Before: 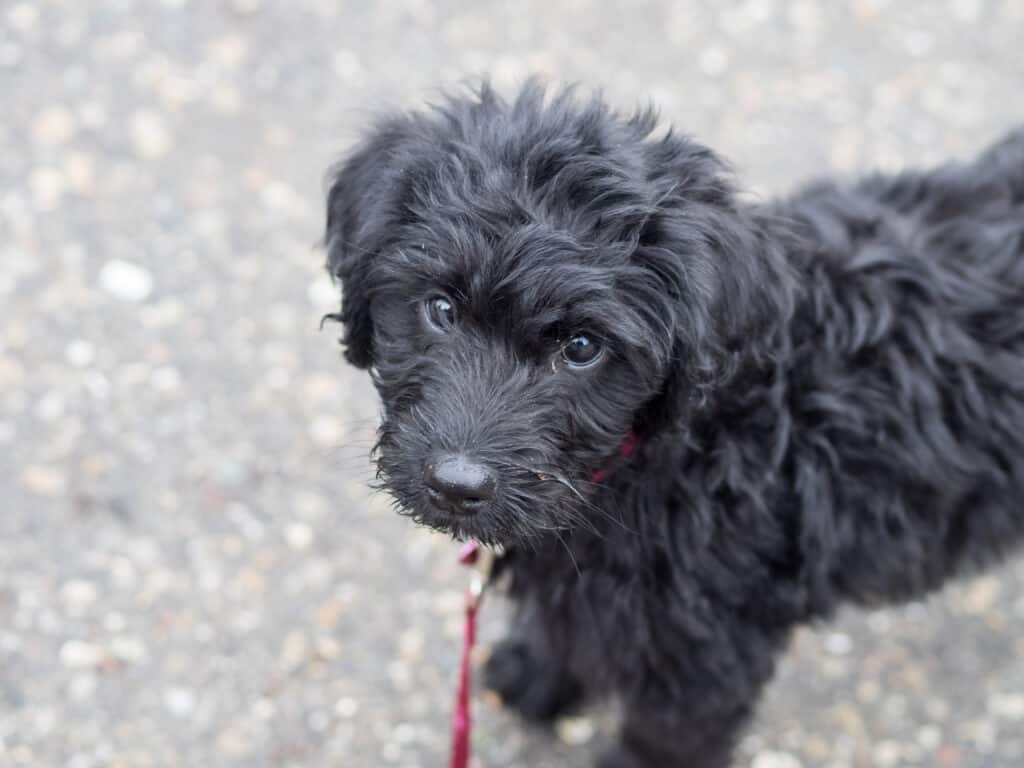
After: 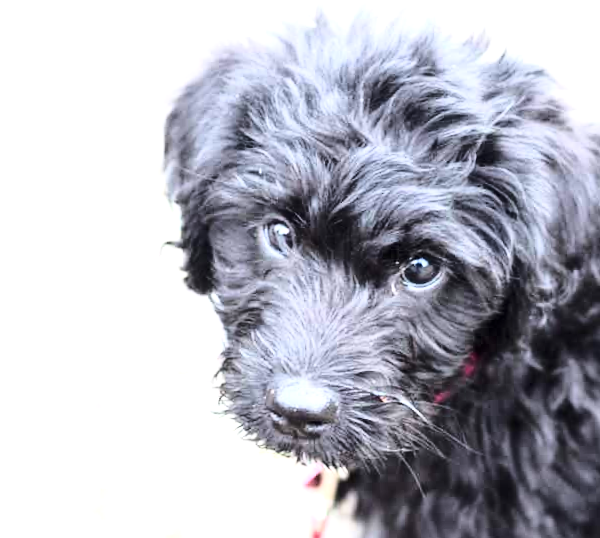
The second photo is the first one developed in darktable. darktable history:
exposure: black level correction 0, exposure 0.9 EV, compensate exposure bias true, compensate highlight preservation false
rotate and perspective: rotation -1.24°, automatic cropping off
tone equalizer: -8 EV -0.417 EV, -7 EV -0.389 EV, -6 EV -0.333 EV, -5 EV -0.222 EV, -3 EV 0.222 EV, -2 EV 0.333 EV, -1 EV 0.389 EV, +0 EV 0.417 EV, edges refinement/feathering 500, mask exposure compensation -1.57 EV, preserve details no
crop: left 16.202%, top 11.208%, right 26.045%, bottom 20.557%
base curve: curves: ch0 [(0, 0) (0.028, 0.03) (0.121, 0.232) (0.46, 0.748) (0.859, 0.968) (1, 1)]
